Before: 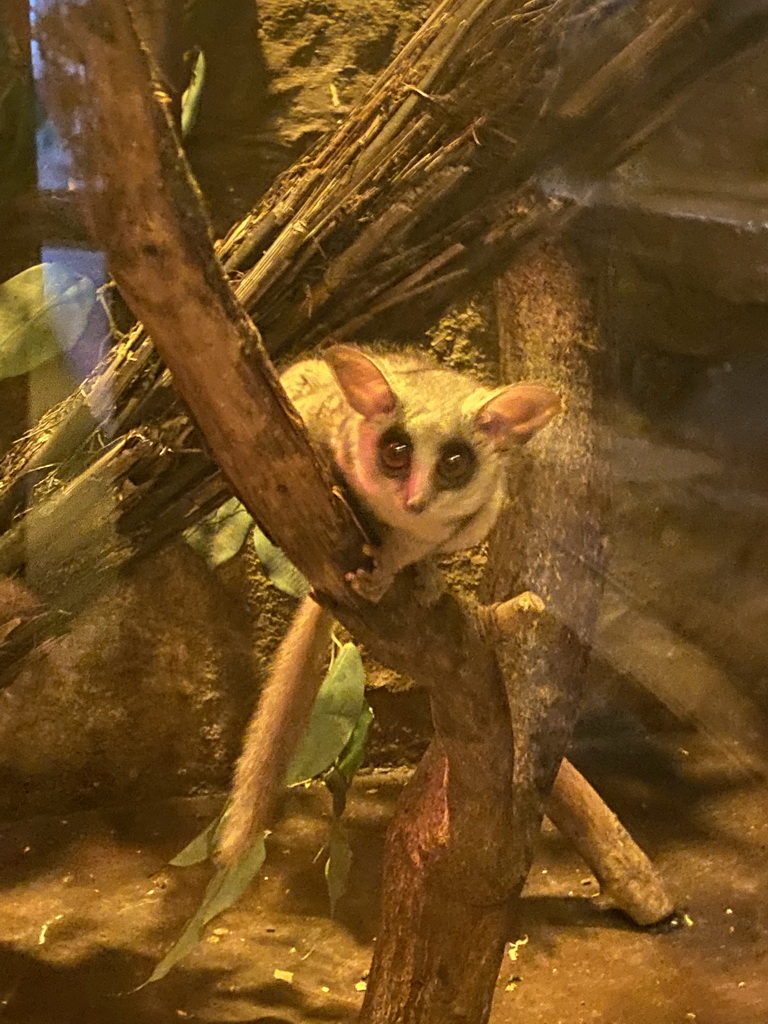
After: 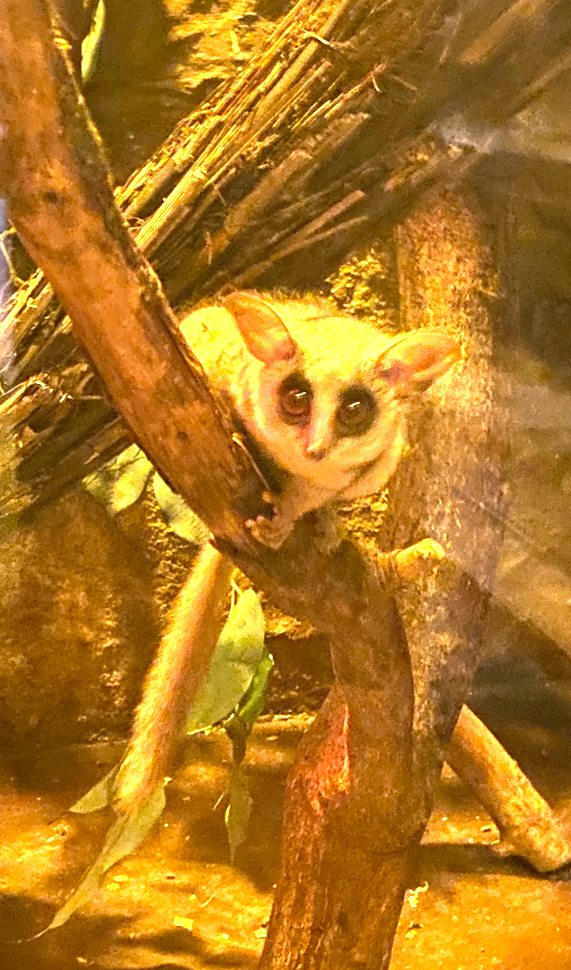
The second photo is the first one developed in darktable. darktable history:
exposure: black level correction 0, exposure 1.288 EV, compensate exposure bias true, compensate highlight preservation false
crop and rotate: left 13.055%, top 5.268%, right 12.55%
